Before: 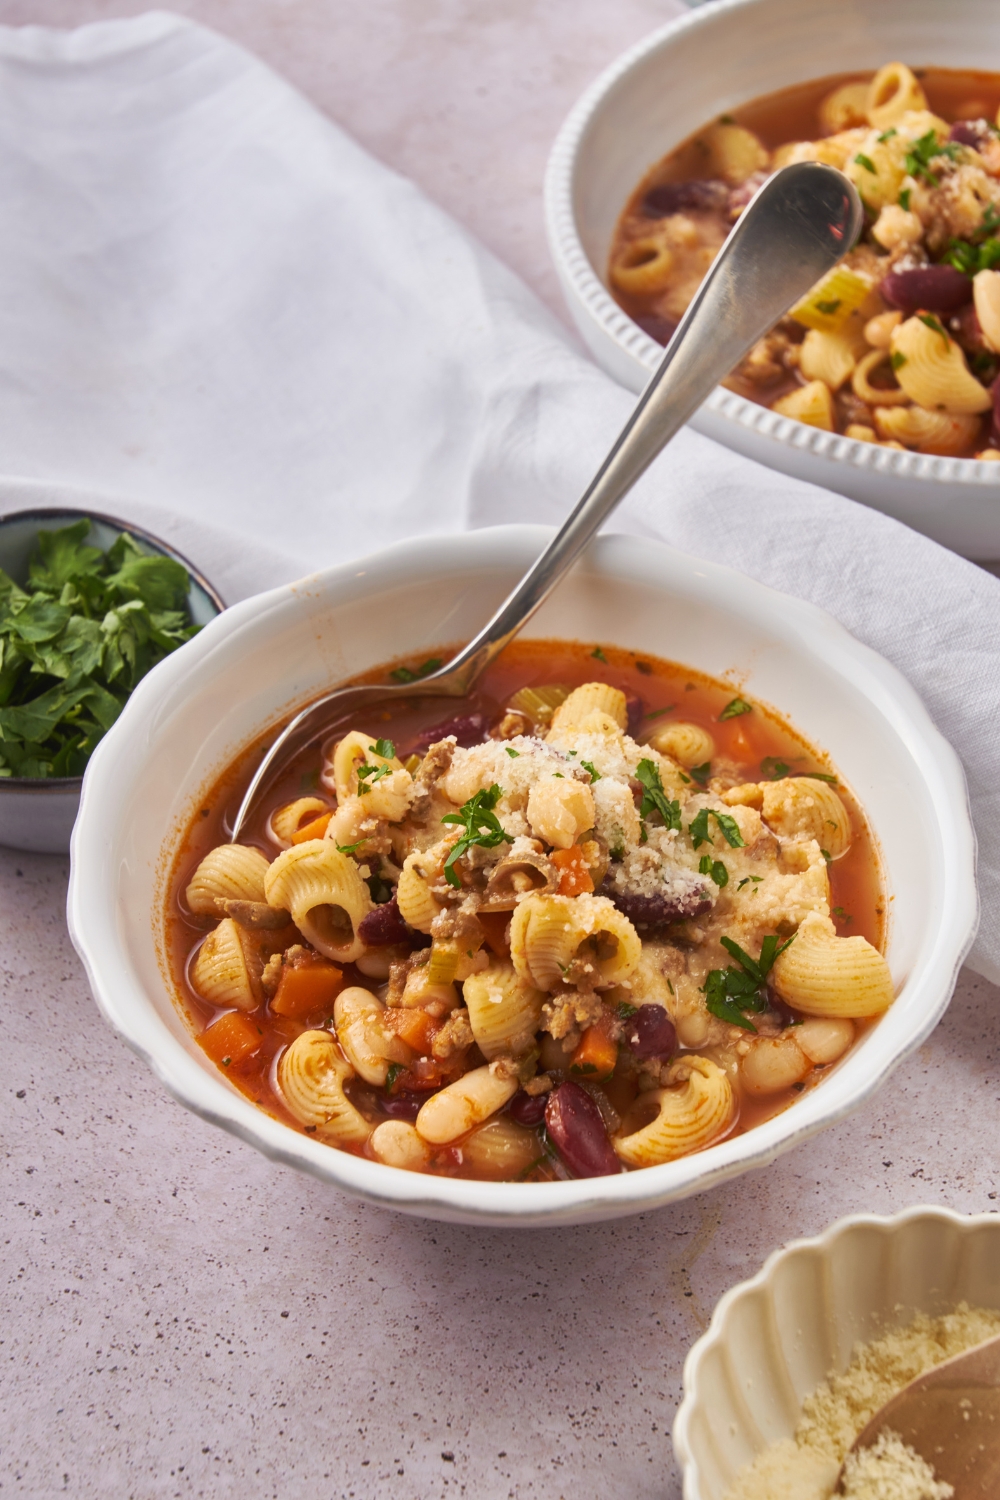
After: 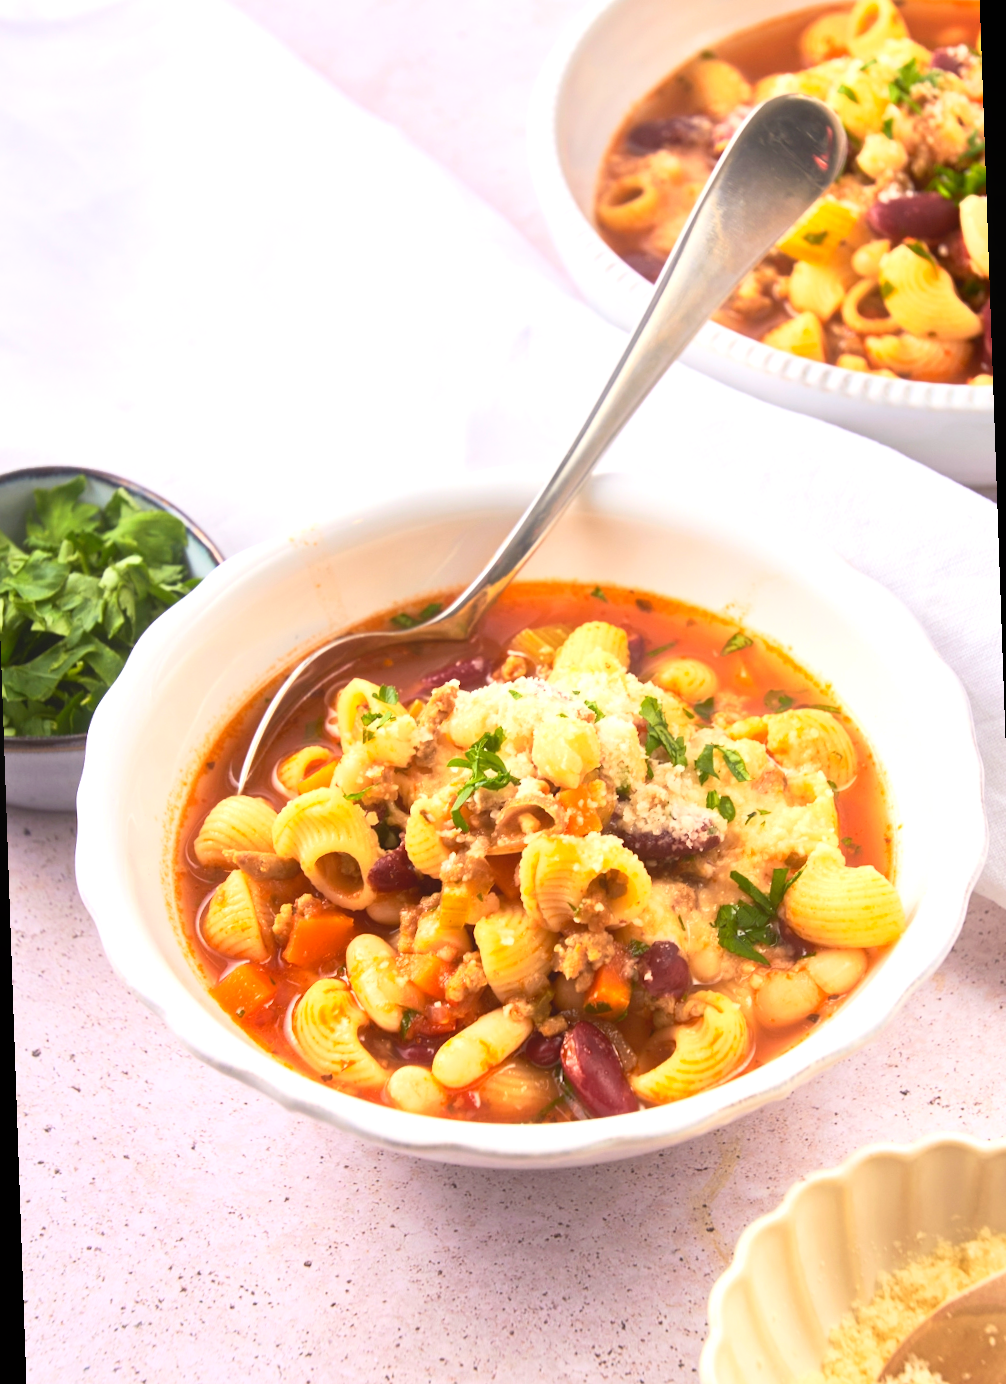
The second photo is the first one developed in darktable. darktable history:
exposure: exposure 0.77 EV, compensate highlight preservation false
rotate and perspective: rotation -2°, crop left 0.022, crop right 0.978, crop top 0.049, crop bottom 0.951
contrast brightness saturation: contrast 0.2, brightness 0.16, saturation 0.22
contrast equalizer: octaves 7, y [[0.6 ×6], [0.55 ×6], [0 ×6], [0 ×6], [0 ×6]], mix -0.3
